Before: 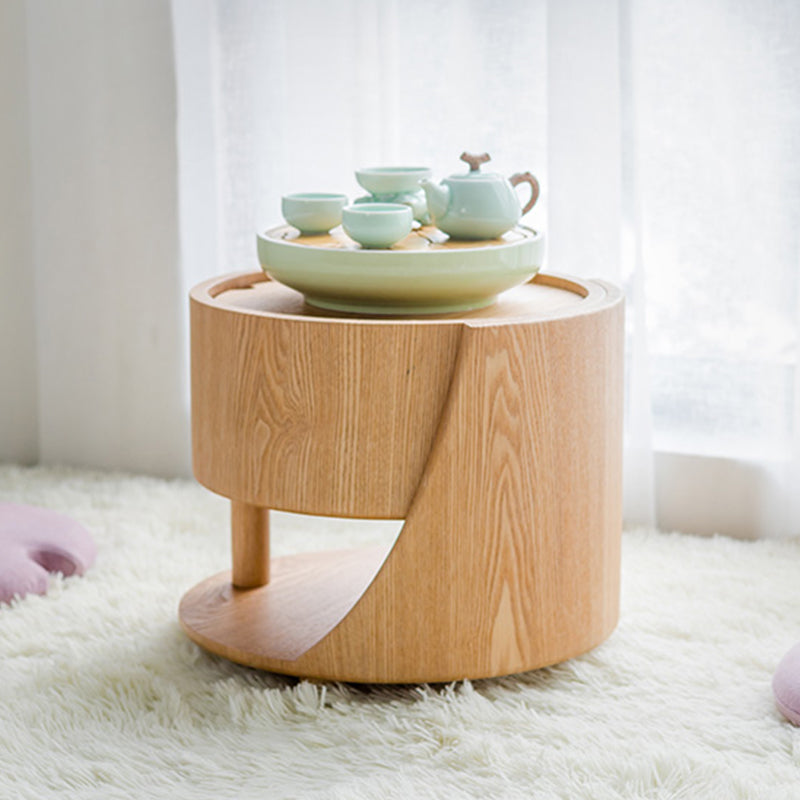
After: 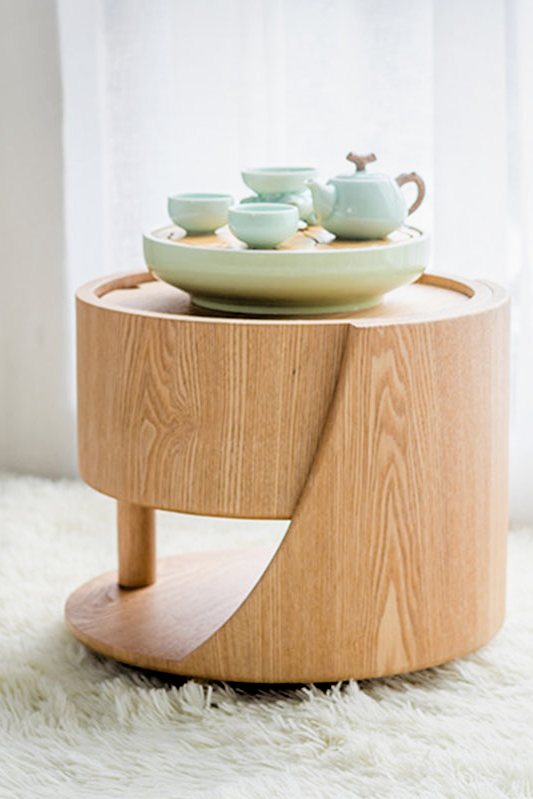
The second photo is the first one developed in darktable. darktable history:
crop and rotate: left 14.292%, right 19.041%
filmic rgb: black relative exposure -3.72 EV, white relative exposure 2.77 EV, dynamic range scaling -5.32%, hardness 3.03
